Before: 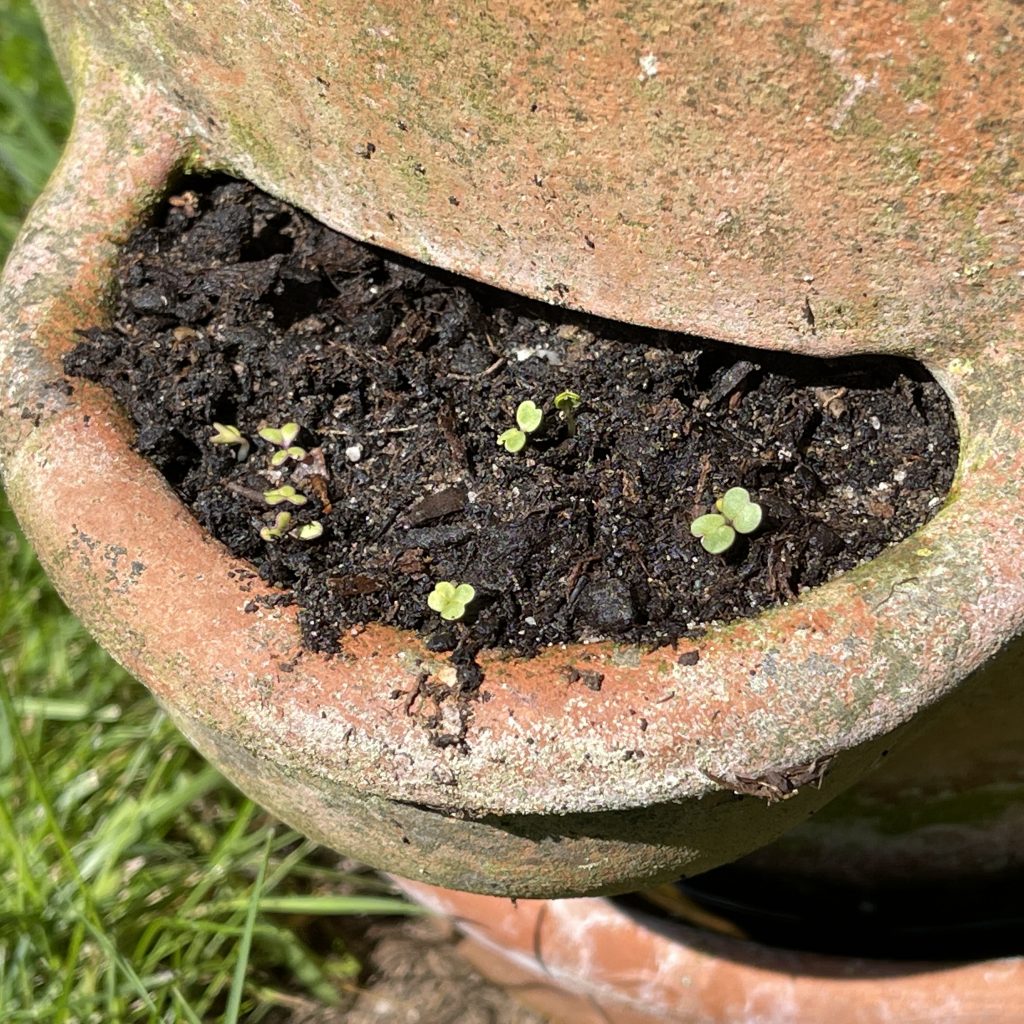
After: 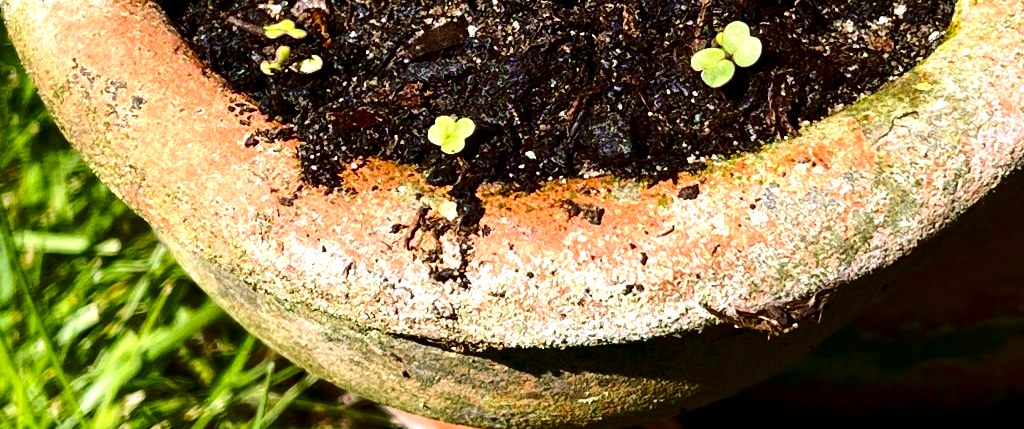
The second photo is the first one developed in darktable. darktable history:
crop: top 45.531%, bottom 12.251%
color balance rgb: perceptual saturation grading › global saturation 20%, perceptual saturation grading › highlights -25.154%, perceptual saturation grading › shadows 50.343%, perceptual brilliance grading › highlights 18.411%, perceptual brilliance grading › mid-tones 31.227%, perceptual brilliance grading › shadows -31.129%, global vibrance 20%
velvia: strength 15.59%
contrast brightness saturation: contrast 0.222, brightness -0.186, saturation 0.233
